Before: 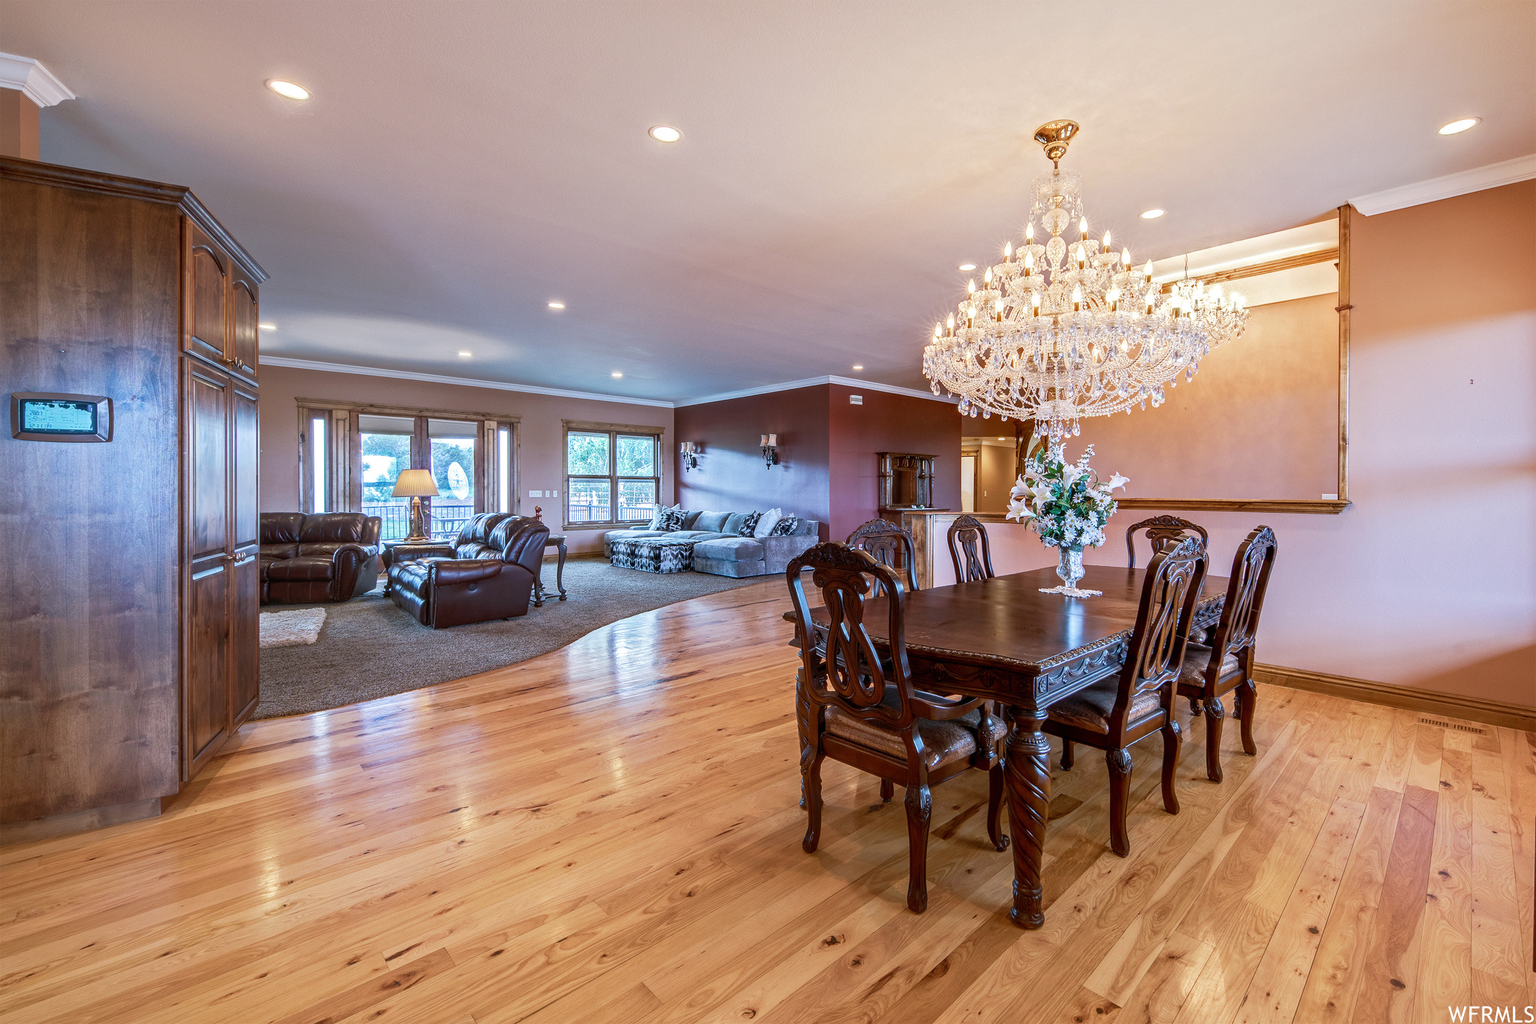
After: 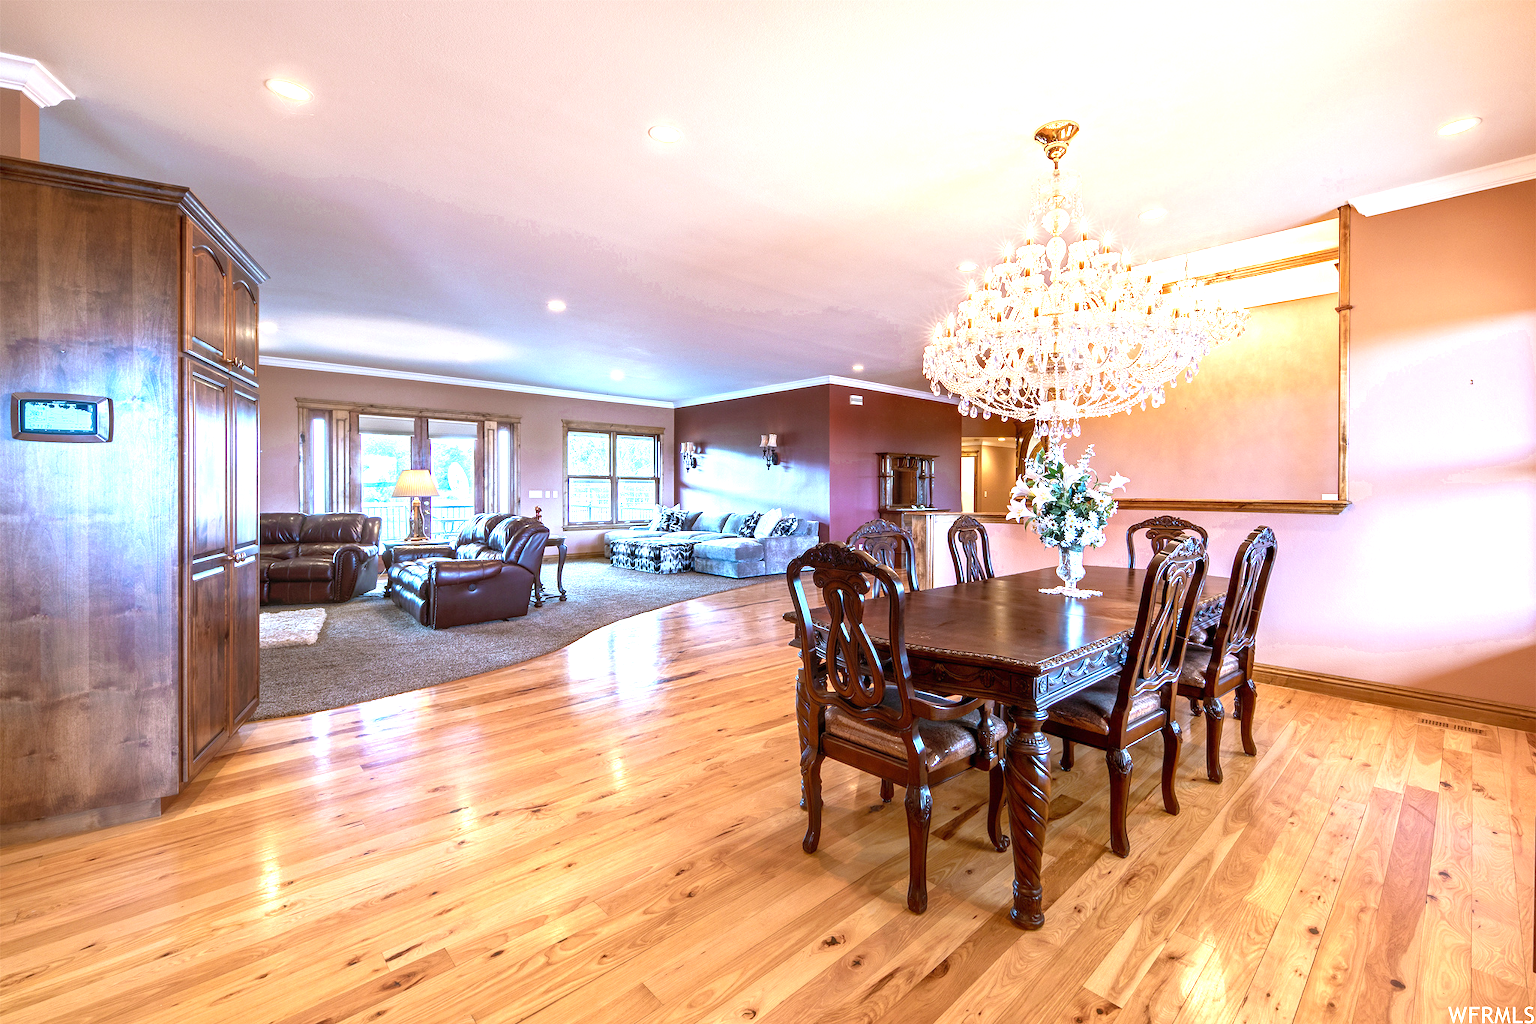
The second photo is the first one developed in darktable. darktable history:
exposure: exposure 1 EV, compensate highlight preservation false
color zones: curves: ch0 [(0, 0.485) (0.178, 0.476) (0.261, 0.623) (0.411, 0.403) (0.708, 0.603) (0.934, 0.412)]; ch1 [(0.003, 0.485) (0.149, 0.496) (0.229, 0.584) (0.326, 0.551) (0.484, 0.262) (0.757, 0.643)]
